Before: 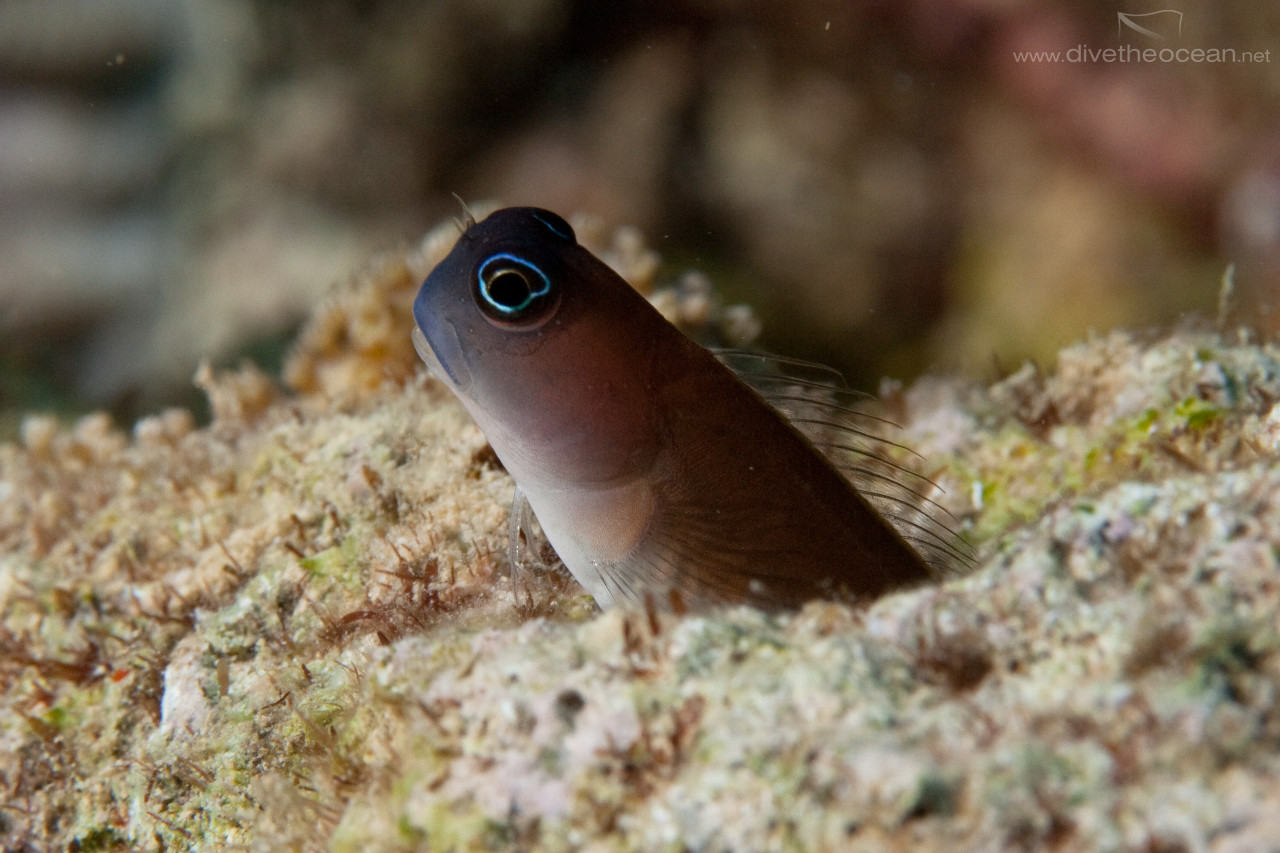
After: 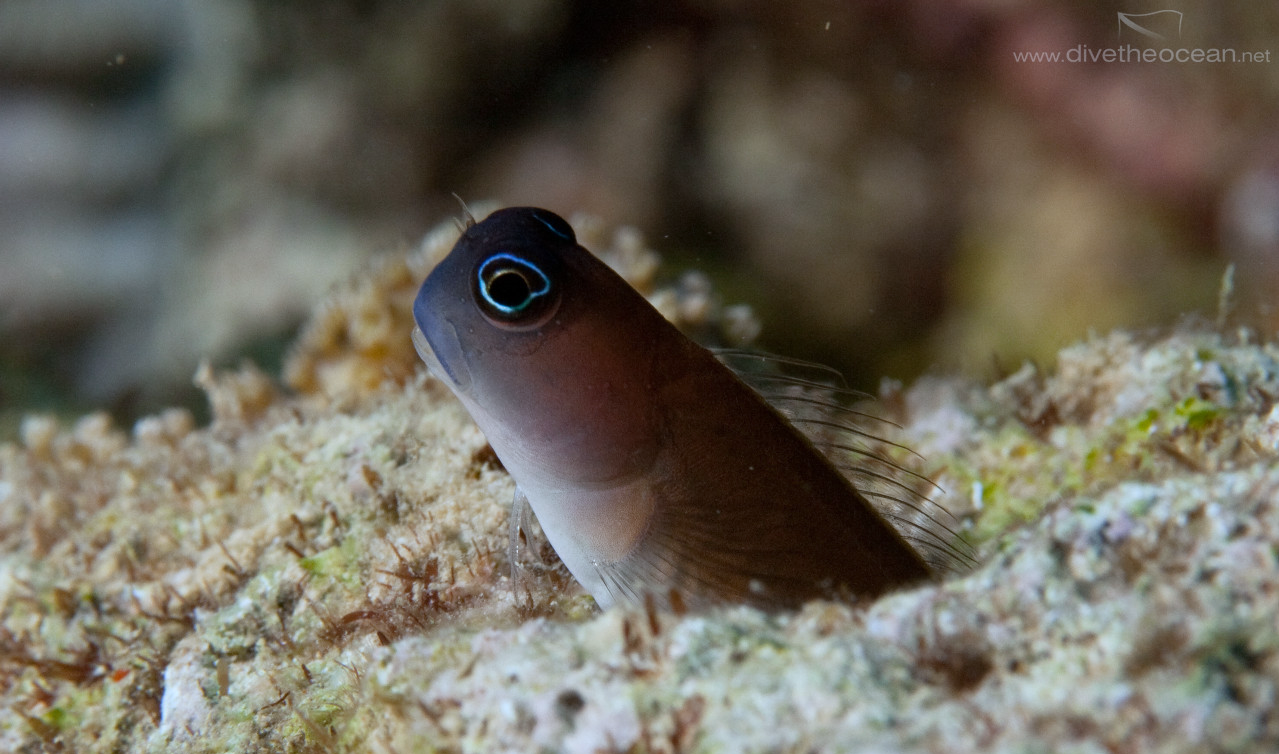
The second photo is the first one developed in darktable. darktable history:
white balance: red 0.924, blue 1.095
crop and rotate: top 0%, bottom 11.49%
